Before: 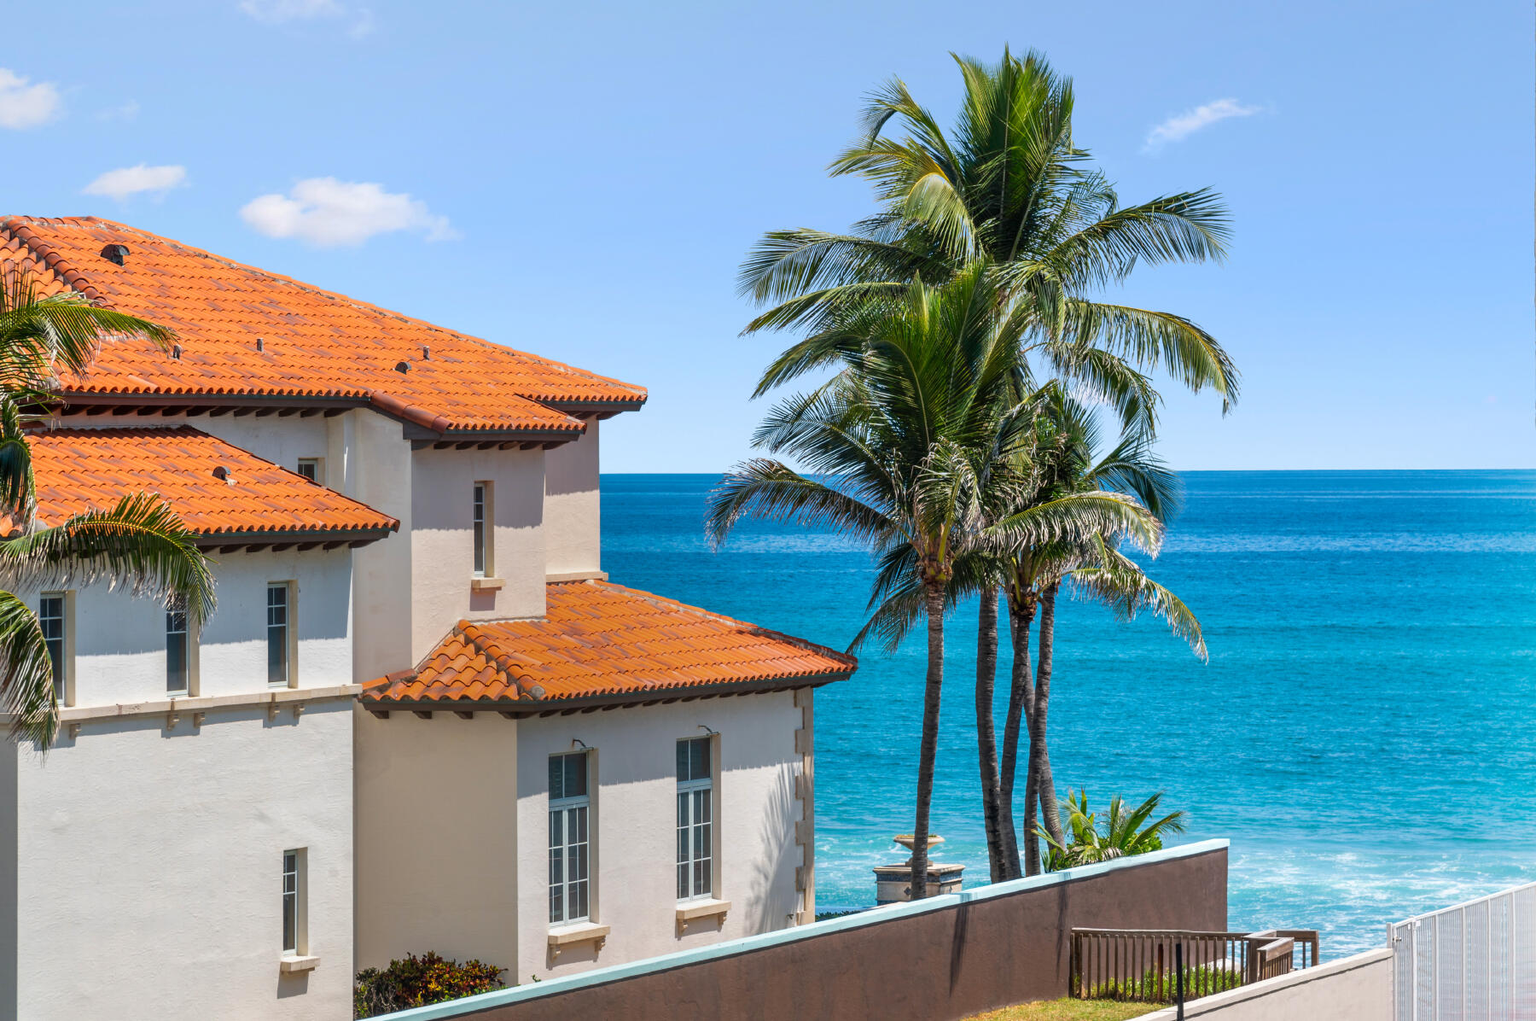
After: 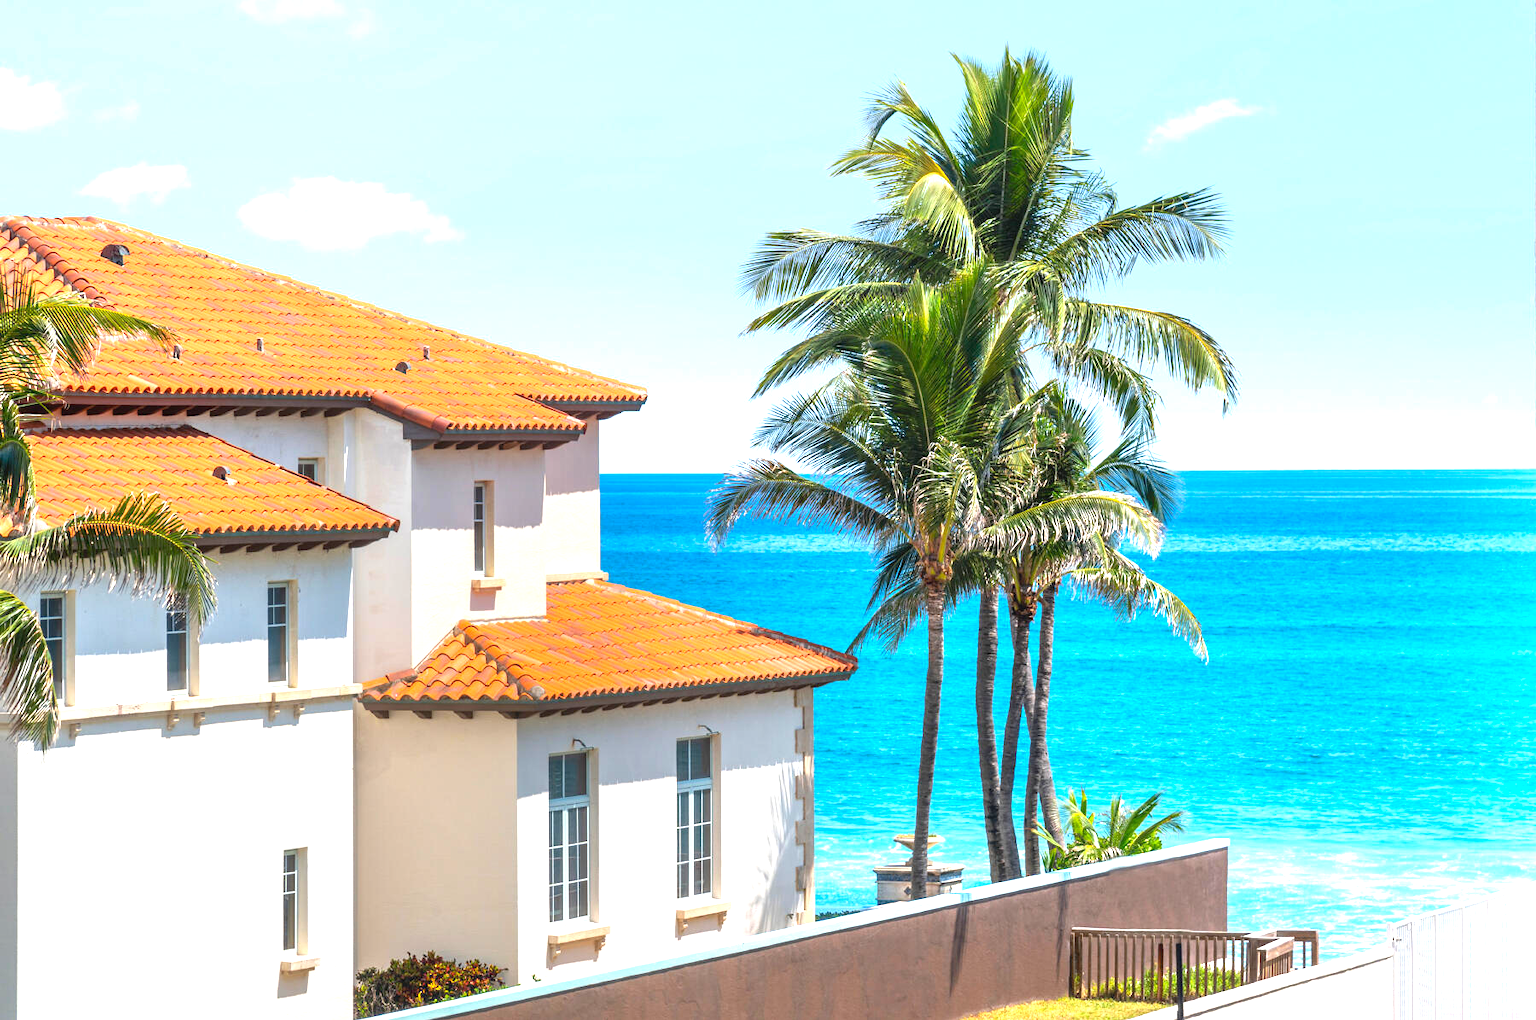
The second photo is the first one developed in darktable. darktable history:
contrast brightness saturation: contrast -0.108
exposure: black level correction 0.001, exposure 1.399 EV, compensate highlight preservation false
